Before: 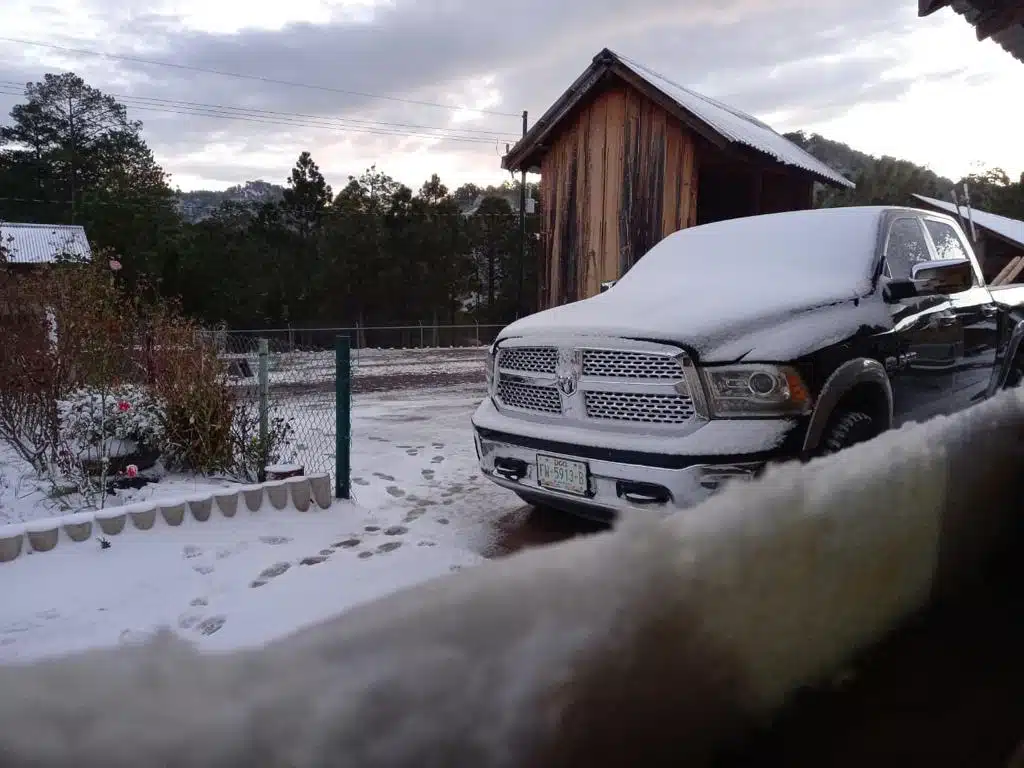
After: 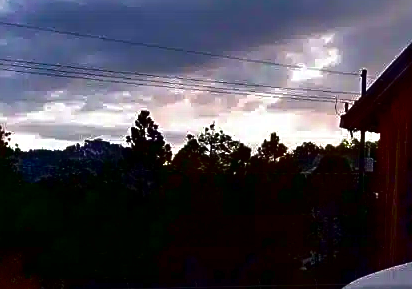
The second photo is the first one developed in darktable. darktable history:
sharpen: on, module defaults
contrast brightness saturation: brightness -0.983, saturation 0.995
crop: left 15.741%, top 5.458%, right 43.934%, bottom 56.888%
velvia: on, module defaults
